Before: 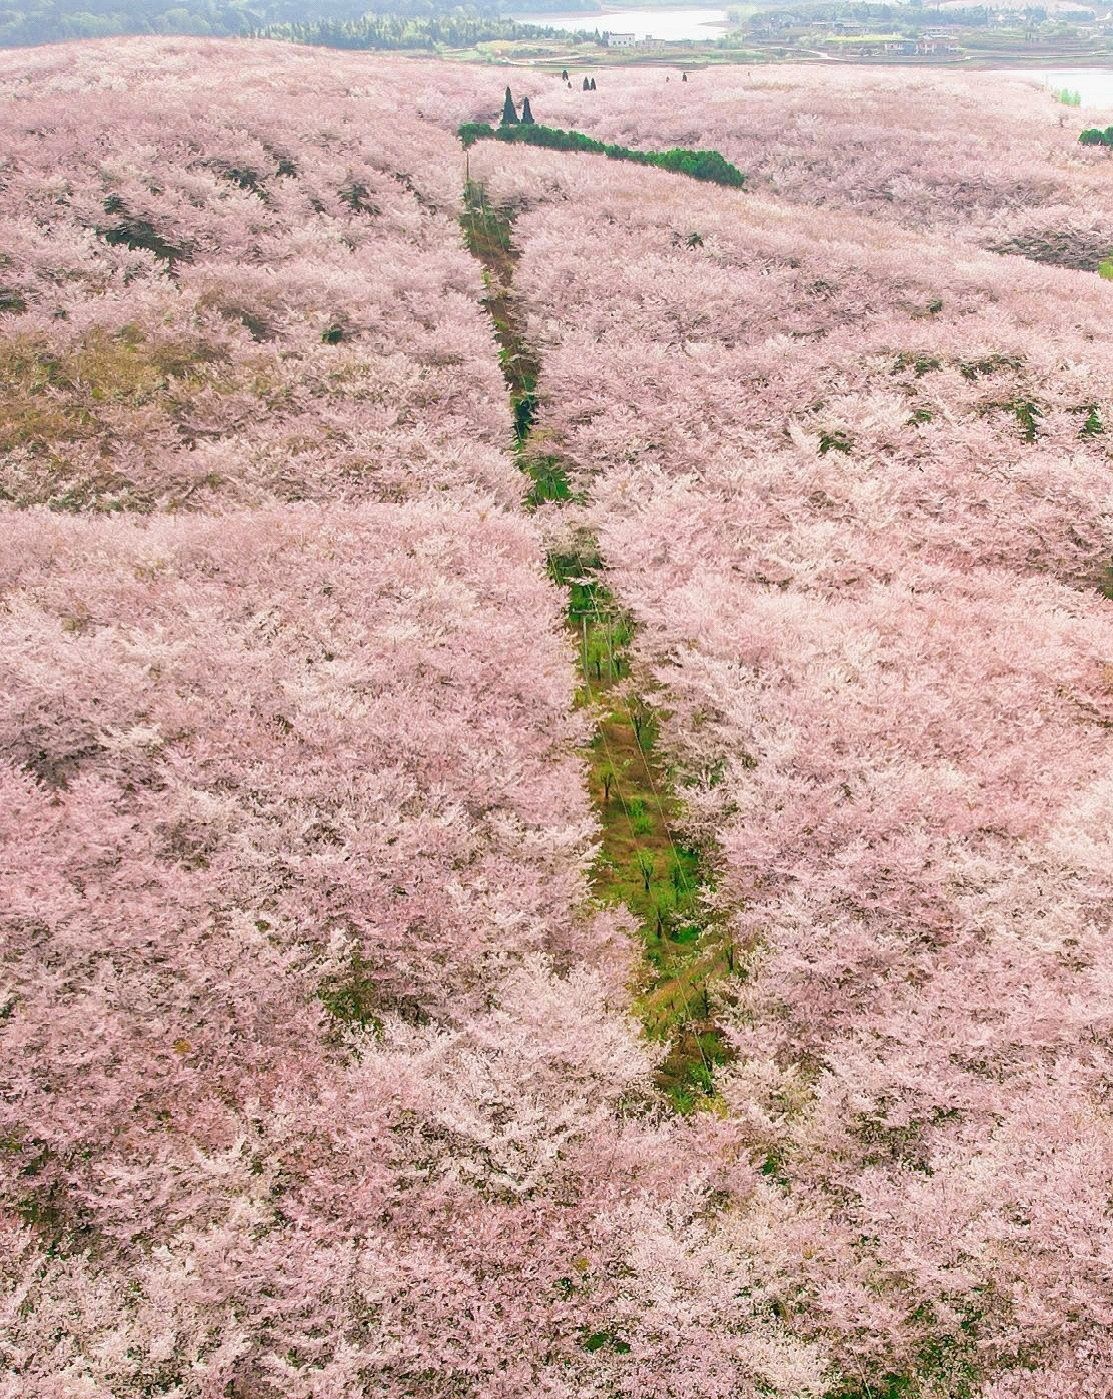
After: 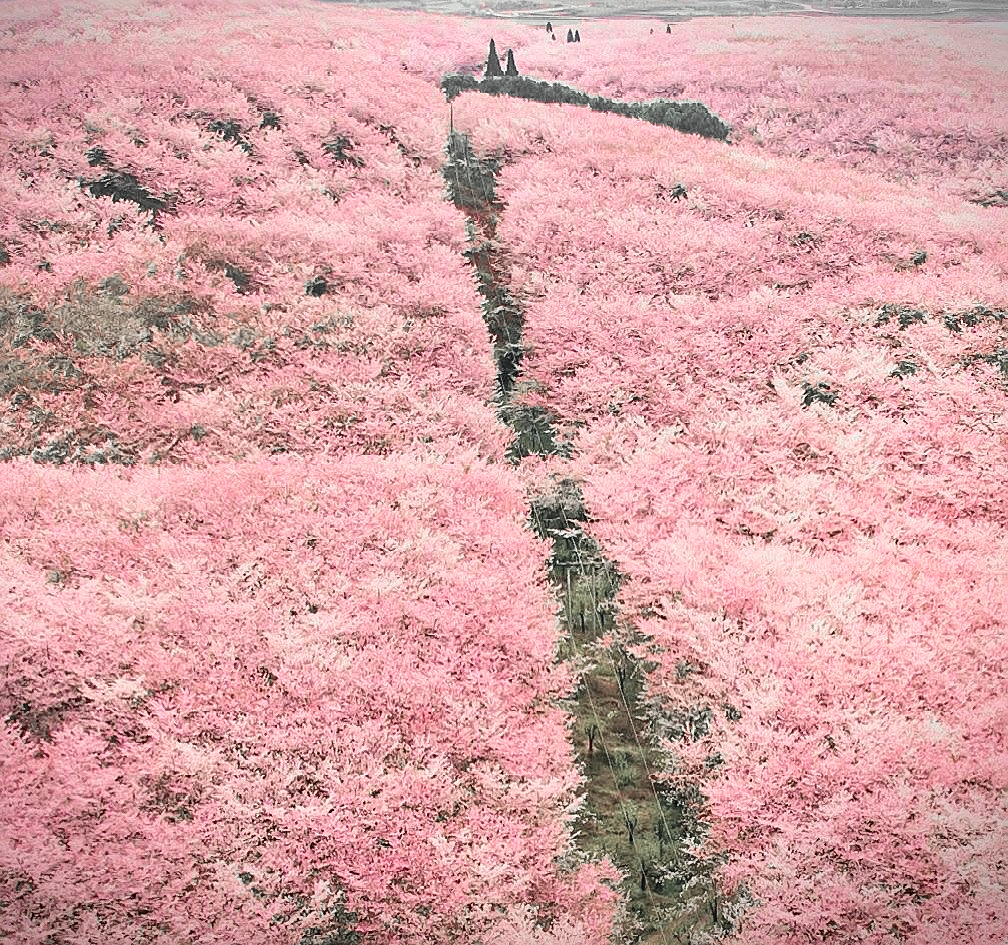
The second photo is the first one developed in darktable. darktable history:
sharpen: on, module defaults
tone curve: curves: ch0 [(0, 0.023) (0.217, 0.19) (0.754, 0.801) (1, 0.977)]; ch1 [(0, 0) (0.392, 0.398) (0.5, 0.5) (0.521, 0.528) (0.56, 0.577) (1, 1)]; ch2 [(0, 0) (0.5, 0.5) (0.579, 0.561) (0.65, 0.657) (1, 1)], color space Lab, independent channels, preserve colors none
vignetting: fall-off start 97.23%, saturation -0.024, center (-0.033, -0.042), width/height ratio 1.179, unbound false
color zones: curves: ch1 [(0, 0.831) (0.08, 0.771) (0.157, 0.268) (0.241, 0.207) (0.562, -0.005) (0.714, -0.013) (0.876, 0.01) (1, 0.831)]
crop: left 1.509%, top 3.452%, right 7.696%, bottom 28.452%
color contrast: green-magenta contrast 0.84, blue-yellow contrast 0.86
